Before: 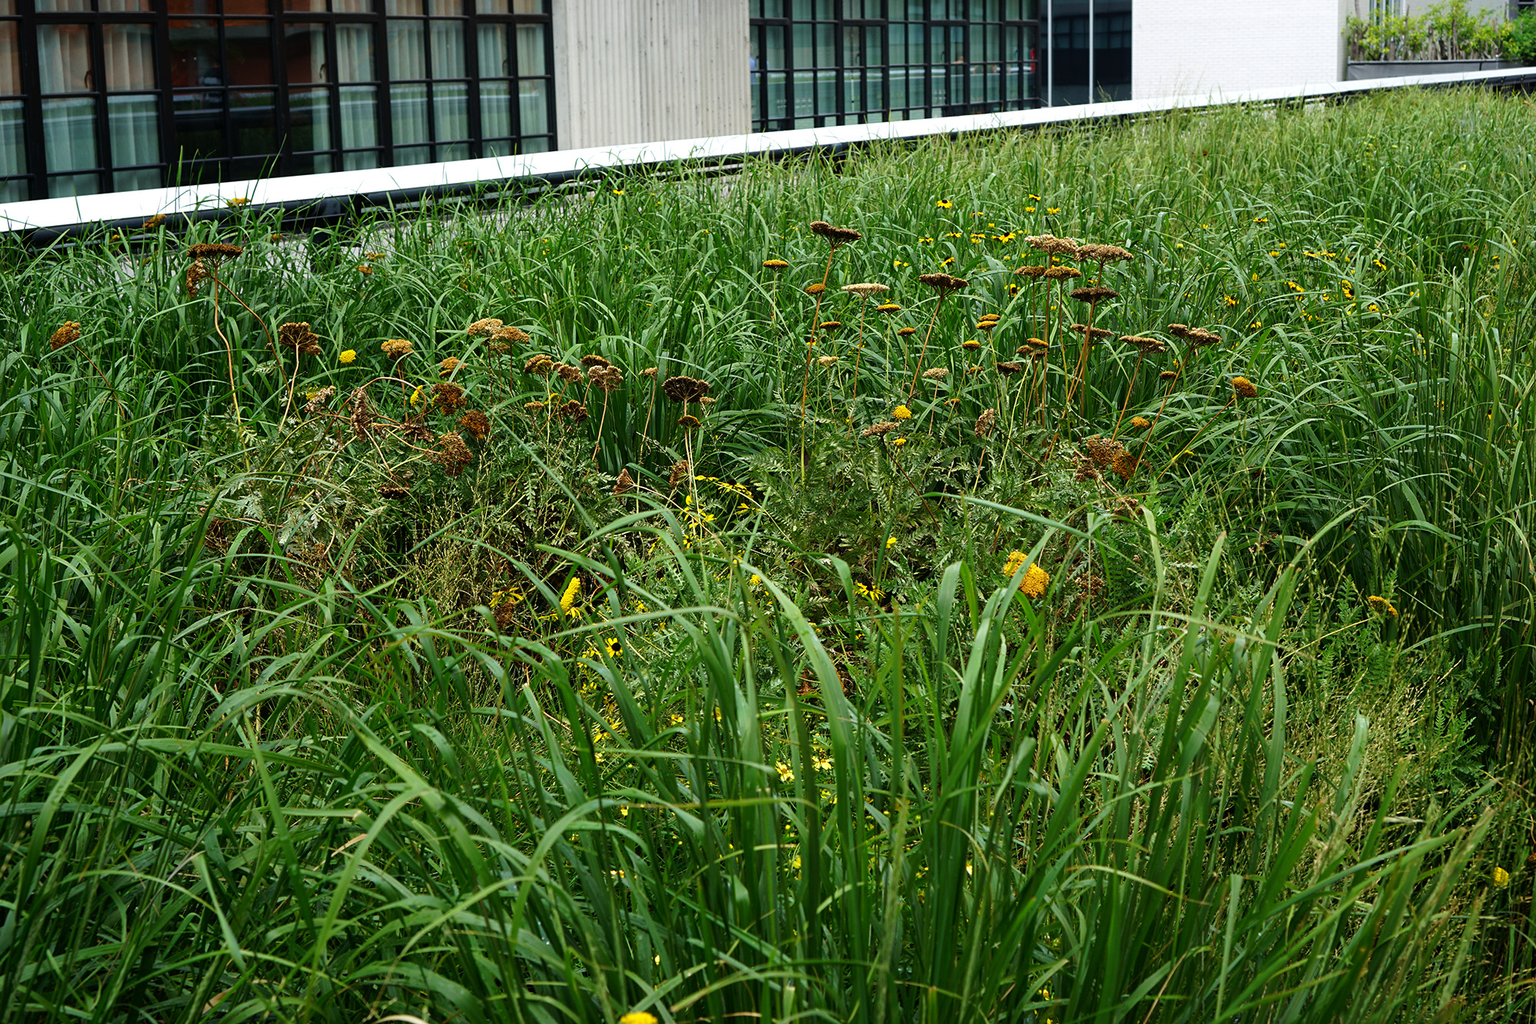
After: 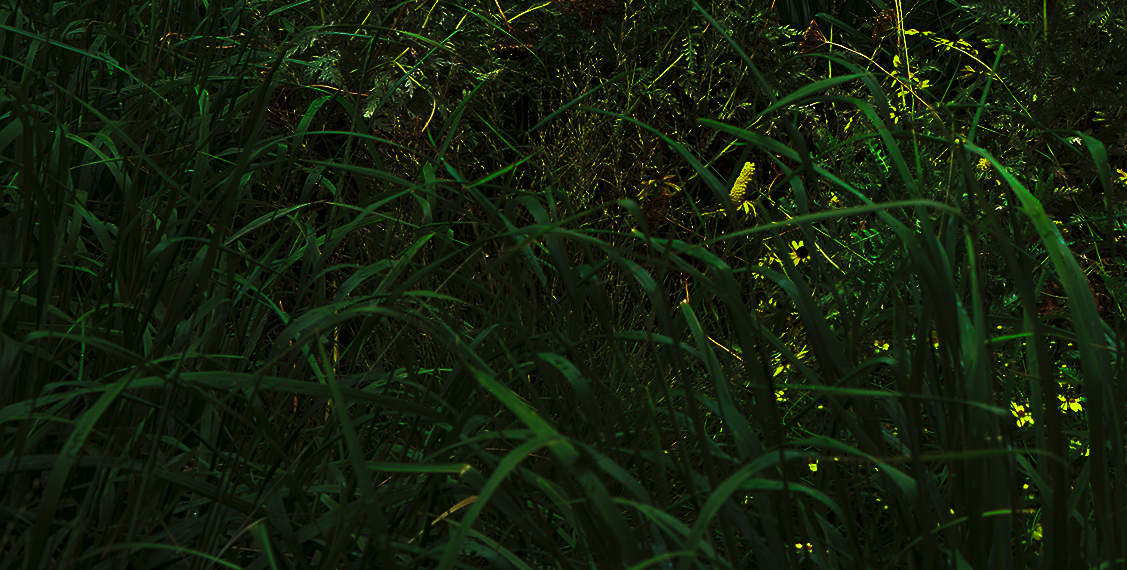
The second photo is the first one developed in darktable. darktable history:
crop: top 44.33%, right 43.614%, bottom 12.874%
tone curve: curves: ch0 [(0, 0) (0.765, 0.349) (1, 1)], preserve colors none
